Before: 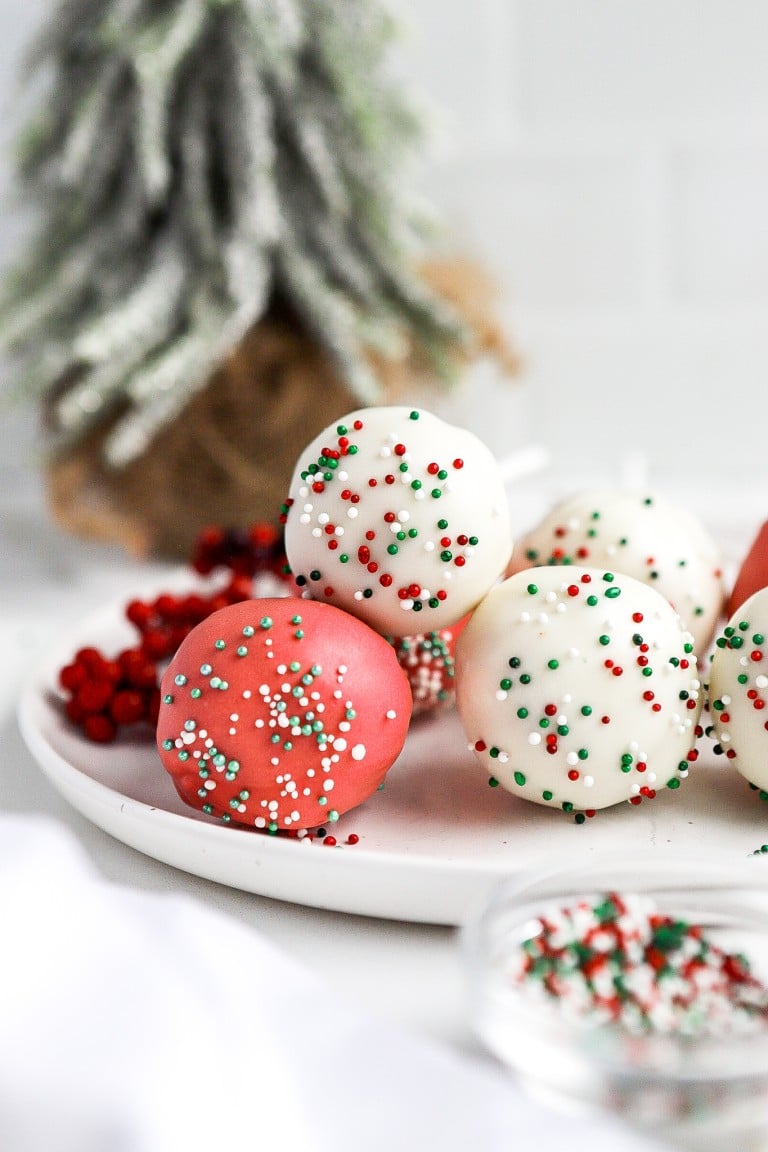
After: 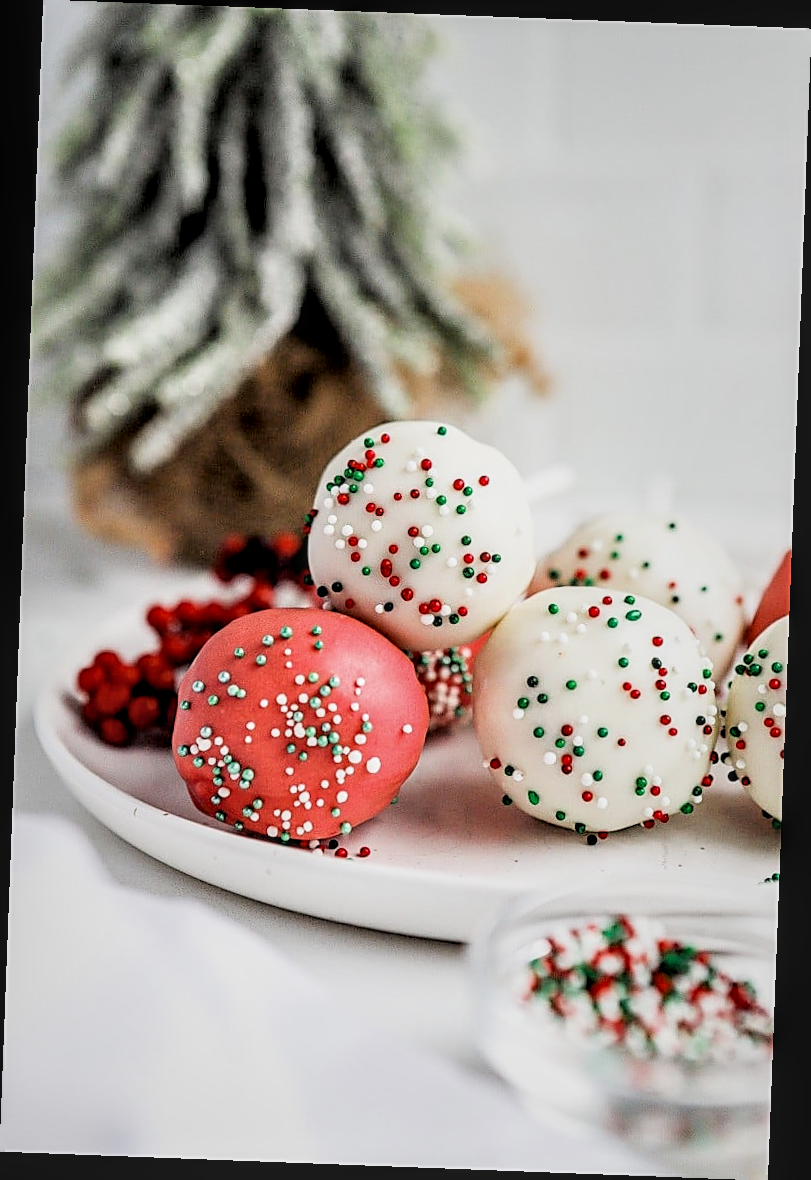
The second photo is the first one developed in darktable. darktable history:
exposure: black level correction 0.001, compensate highlight preservation false
local contrast: on, module defaults
sharpen: on, module defaults
rotate and perspective: rotation 2.17°, automatic cropping off
filmic rgb: black relative exposure -3.92 EV, white relative exposure 3.14 EV, hardness 2.87
